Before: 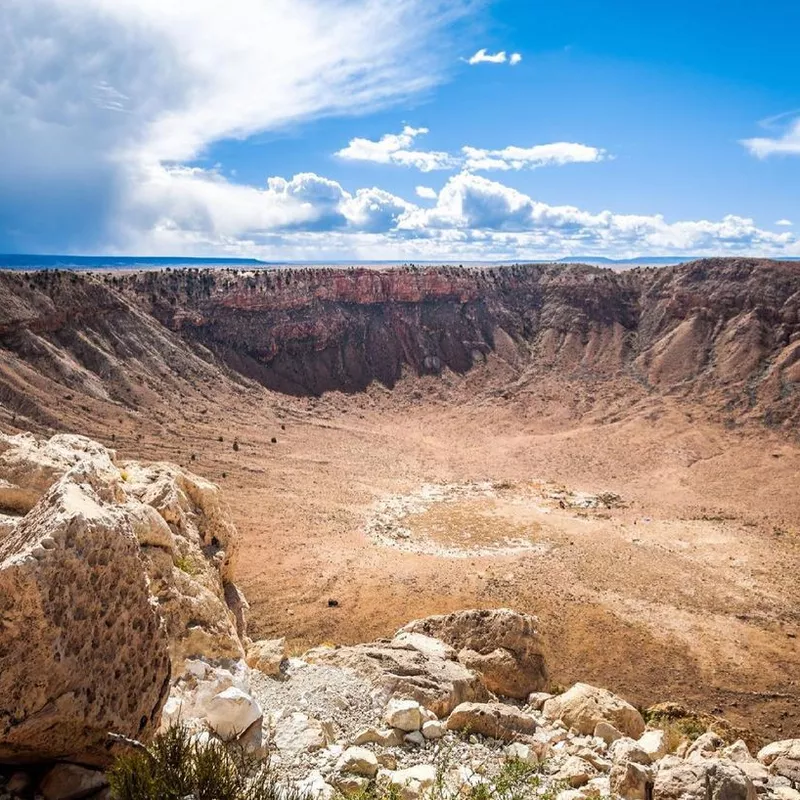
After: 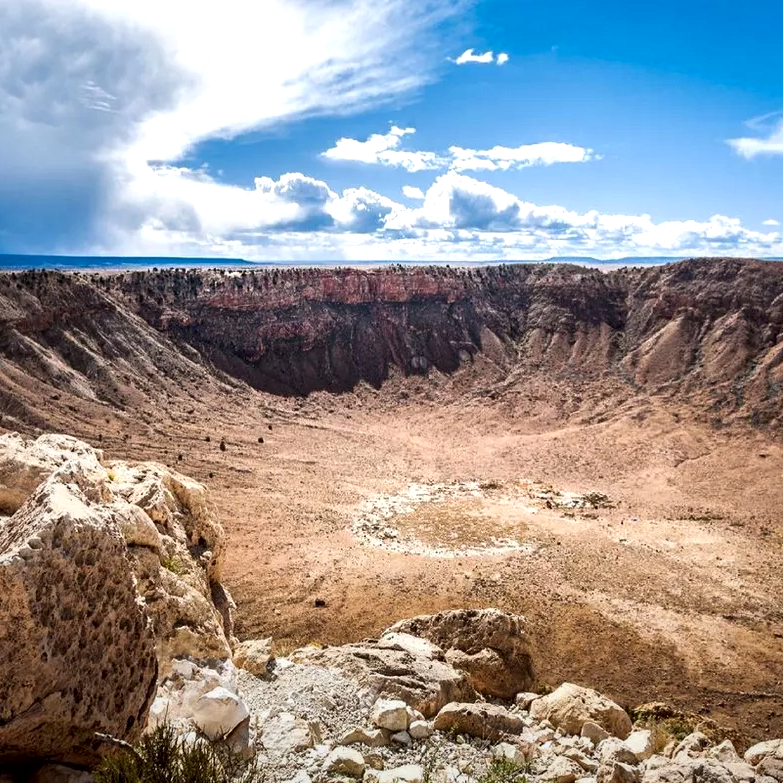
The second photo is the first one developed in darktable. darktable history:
crop: left 1.743%, right 0.268%, bottom 2.011%
local contrast: mode bilateral grid, contrast 70, coarseness 75, detail 180%, midtone range 0.2
graduated density: rotation -180°, offset 27.42
exposure: exposure 0.078 EV, compensate highlight preservation false
